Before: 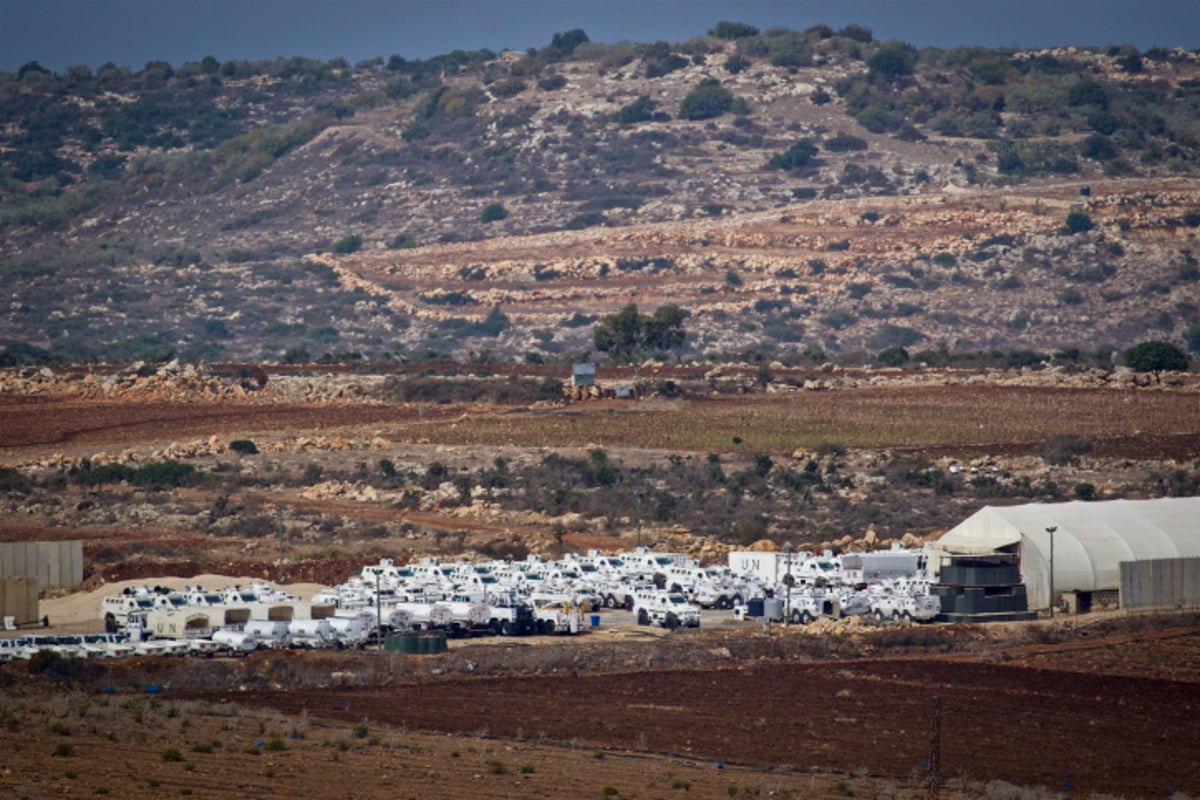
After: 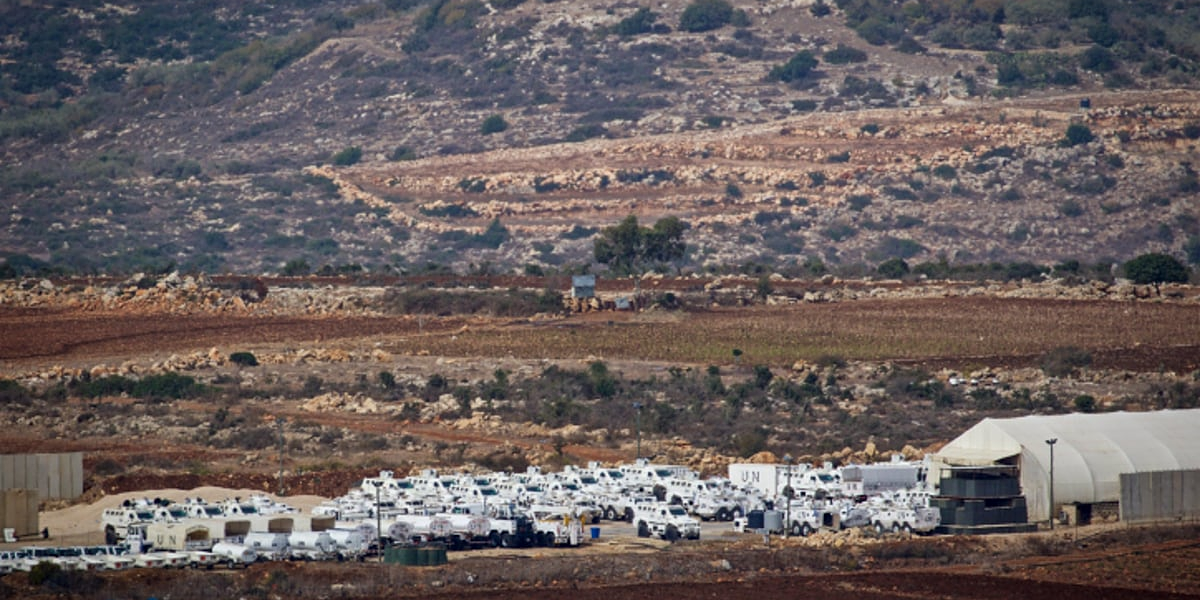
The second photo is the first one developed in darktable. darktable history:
sharpen: radius 1.22, amount 0.298, threshold 0.107
crop: top 11.043%, bottom 13.881%
